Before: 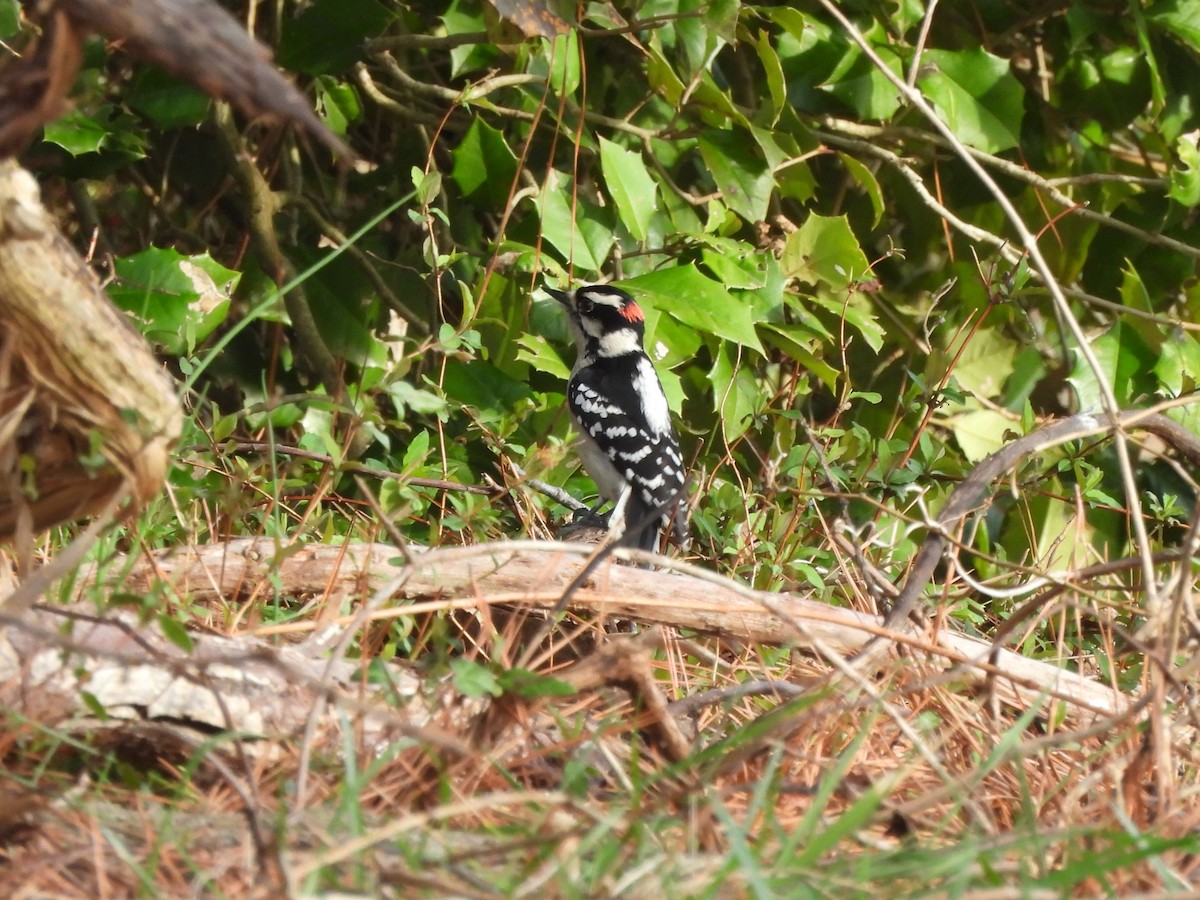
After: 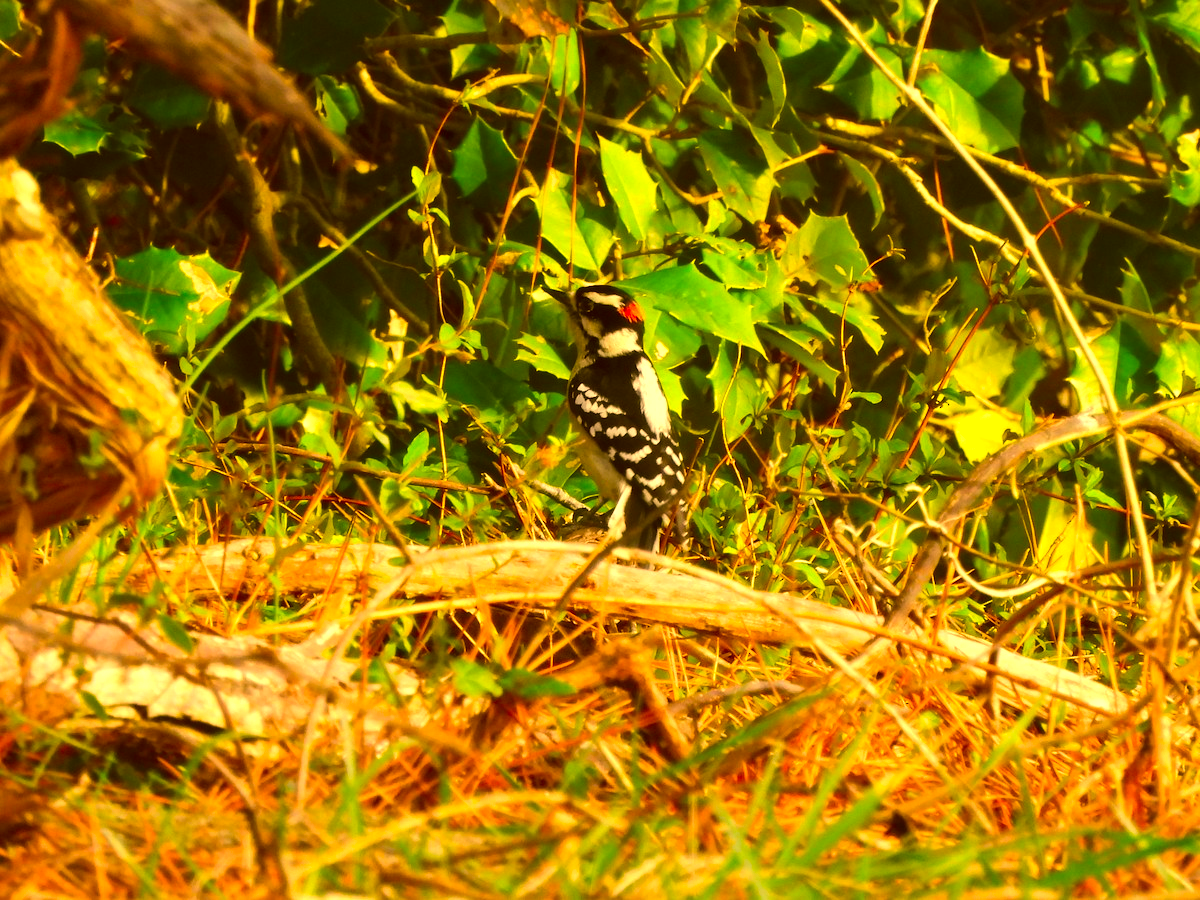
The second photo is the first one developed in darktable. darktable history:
color correction: highlights a* 10.44, highlights b* 30.04, shadows a* 2.73, shadows b* 17.51, saturation 1.72
tone equalizer: -8 EV -0.417 EV, -7 EV -0.389 EV, -6 EV -0.333 EV, -5 EV -0.222 EV, -3 EV 0.222 EV, -2 EV 0.333 EV, -1 EV 0.389 EV, +0 EV 0.417 EV, edges refinement/feathering 500, mask exposure compensation -1.57 EV, preserve details no
